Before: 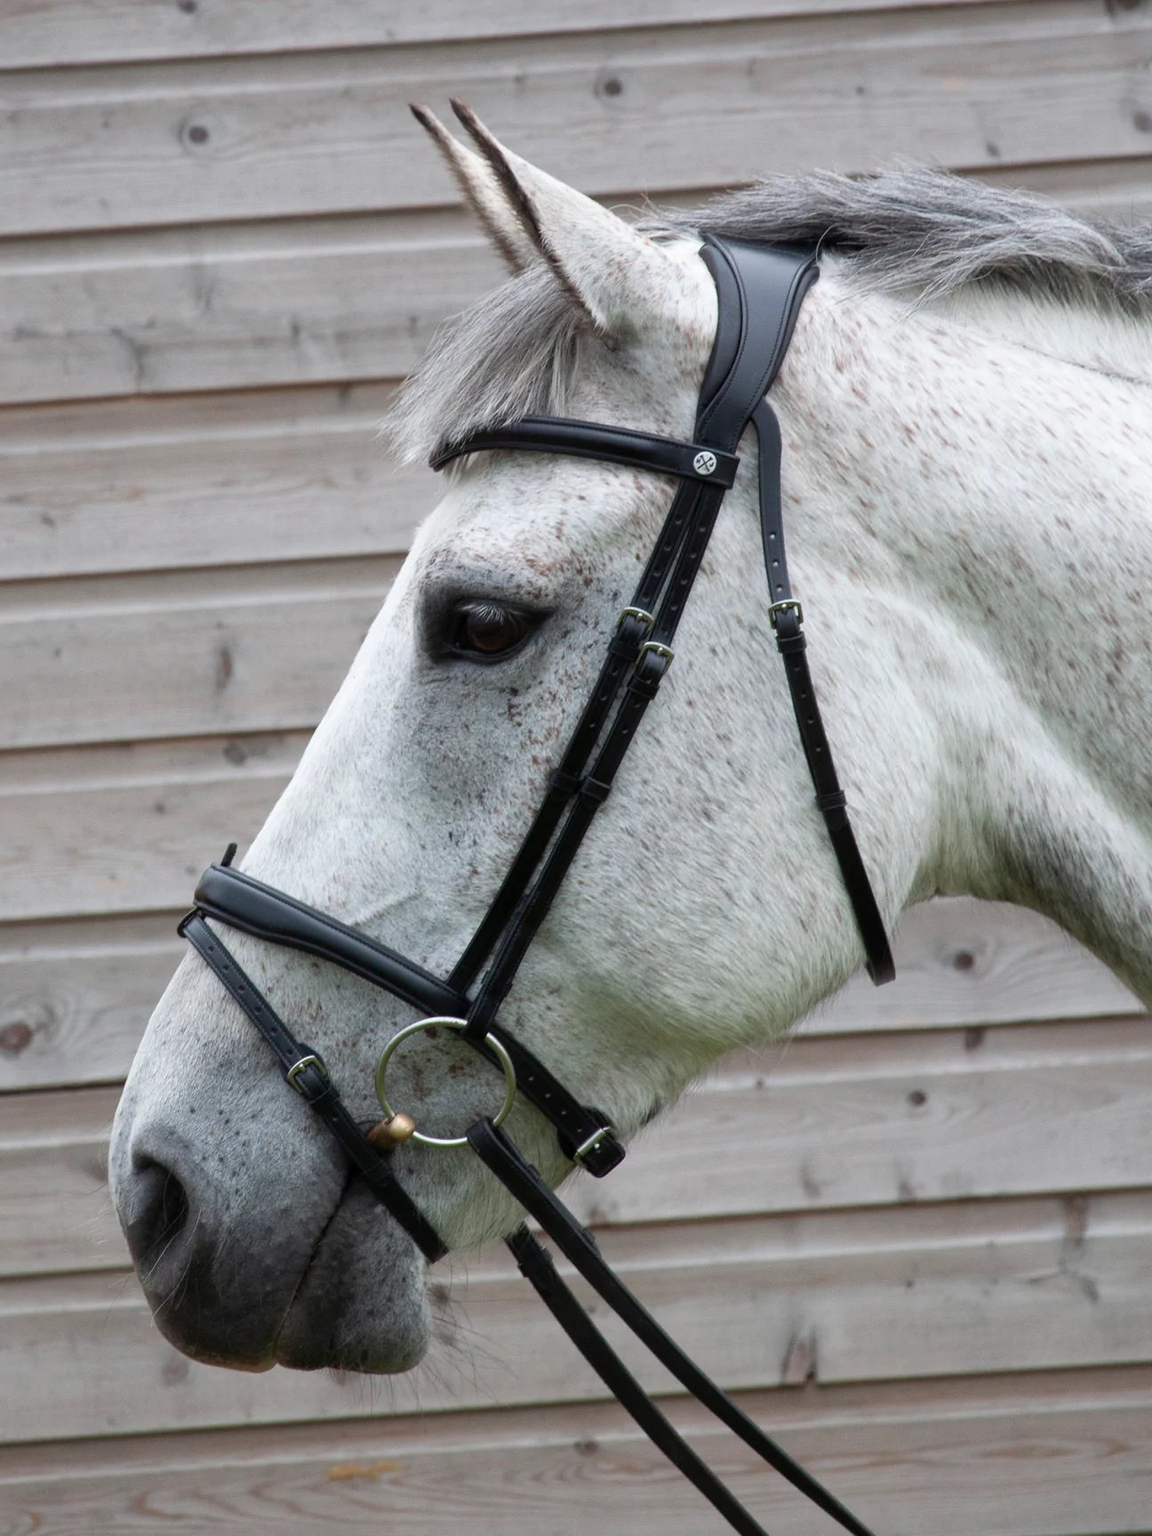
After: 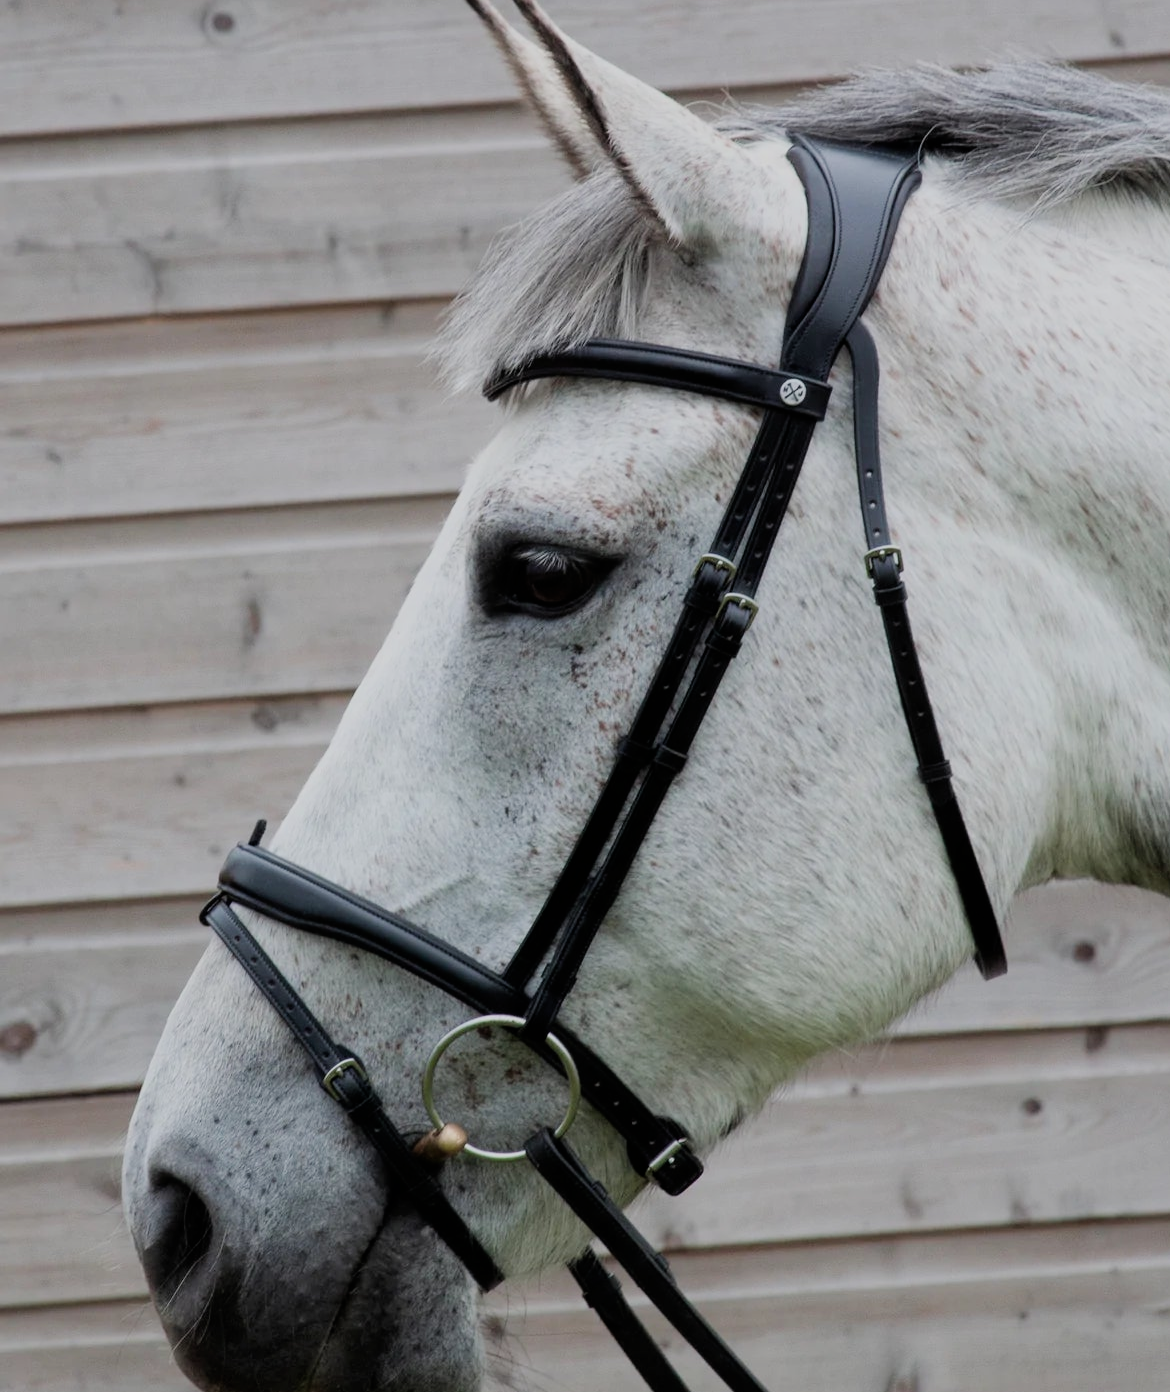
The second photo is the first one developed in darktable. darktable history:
crop: top 7.49%, right 9.717%, bottom 11.943%
filmic rgb: black relative exposure -7.65 EV, white relative exposure 4.56 EV, hardness 3.61
